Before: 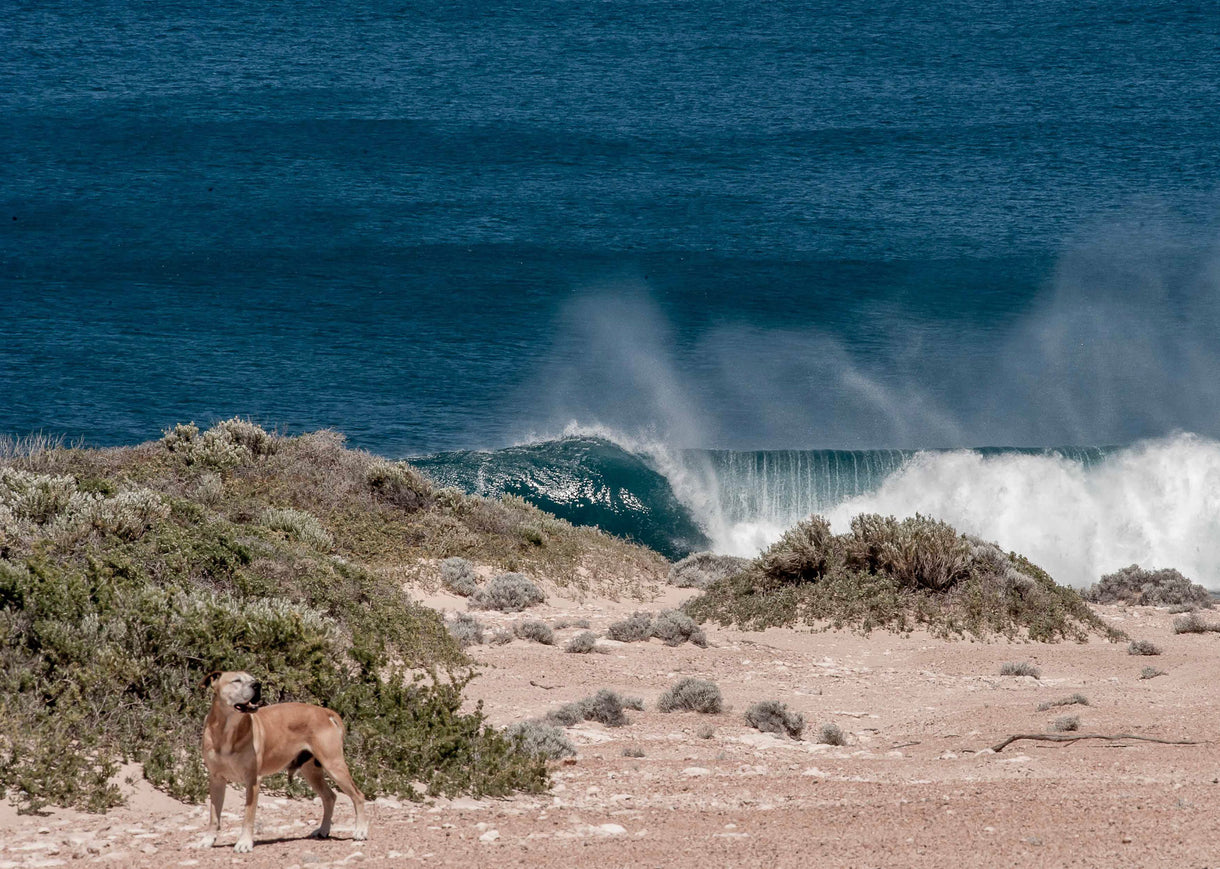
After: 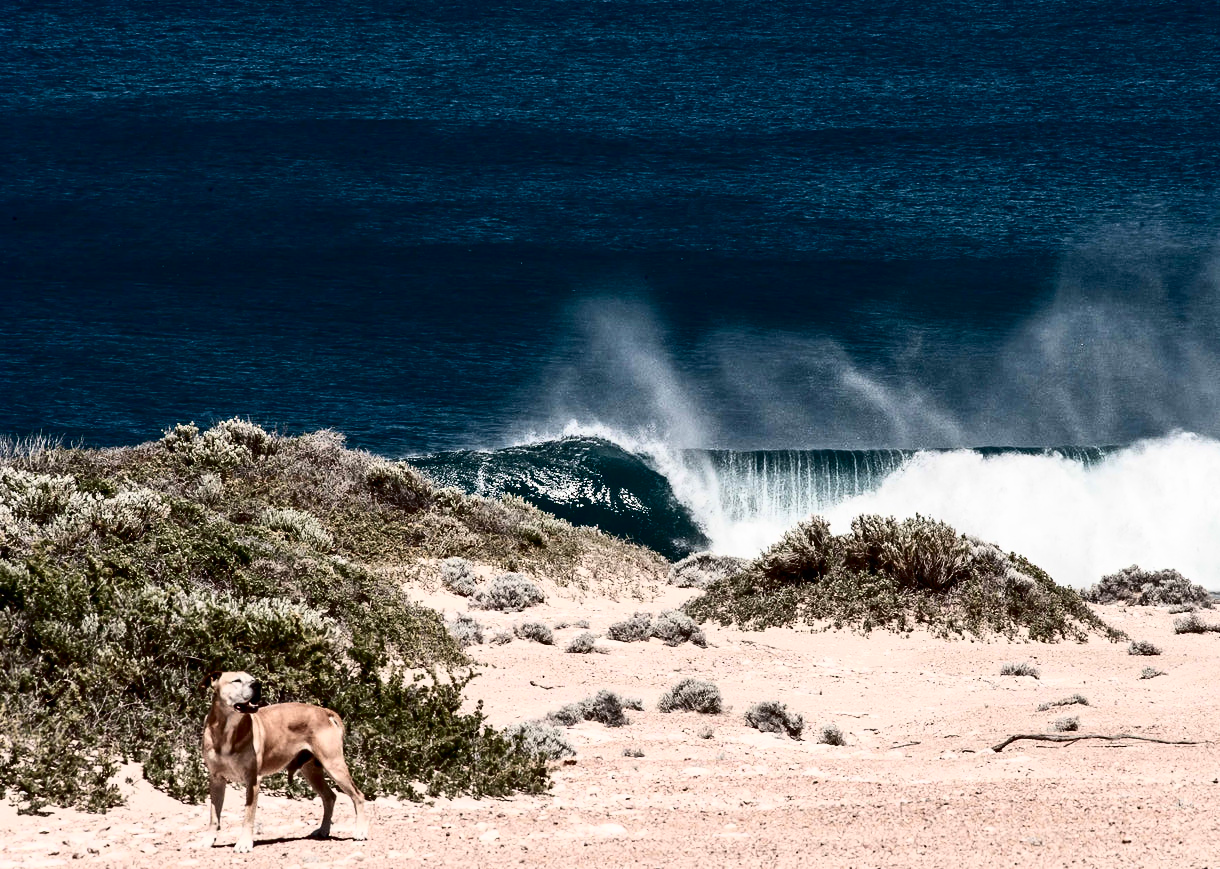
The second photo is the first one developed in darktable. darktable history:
tone curve: curves: ch0 [(0, 0) (0.003, 0.001) (0.011, 0.005) (0.025, 0.009) (0.044, 0.014) (0.069, 0.018) (0.1, 0.025) (0.136, 0.029) (0.177, 0.042) (0.224, 0.064) (0.277, 0.107) (0.335, 0.182) (0.399, 0.3) (0.468, 0.462) (0.543, 0.639) (0.623, 0.802) (0.709, 0.916) (0.801, 0.963) (0.898, 0.988) (1, 1)], color space Lab, independent channels, preserve colors none
